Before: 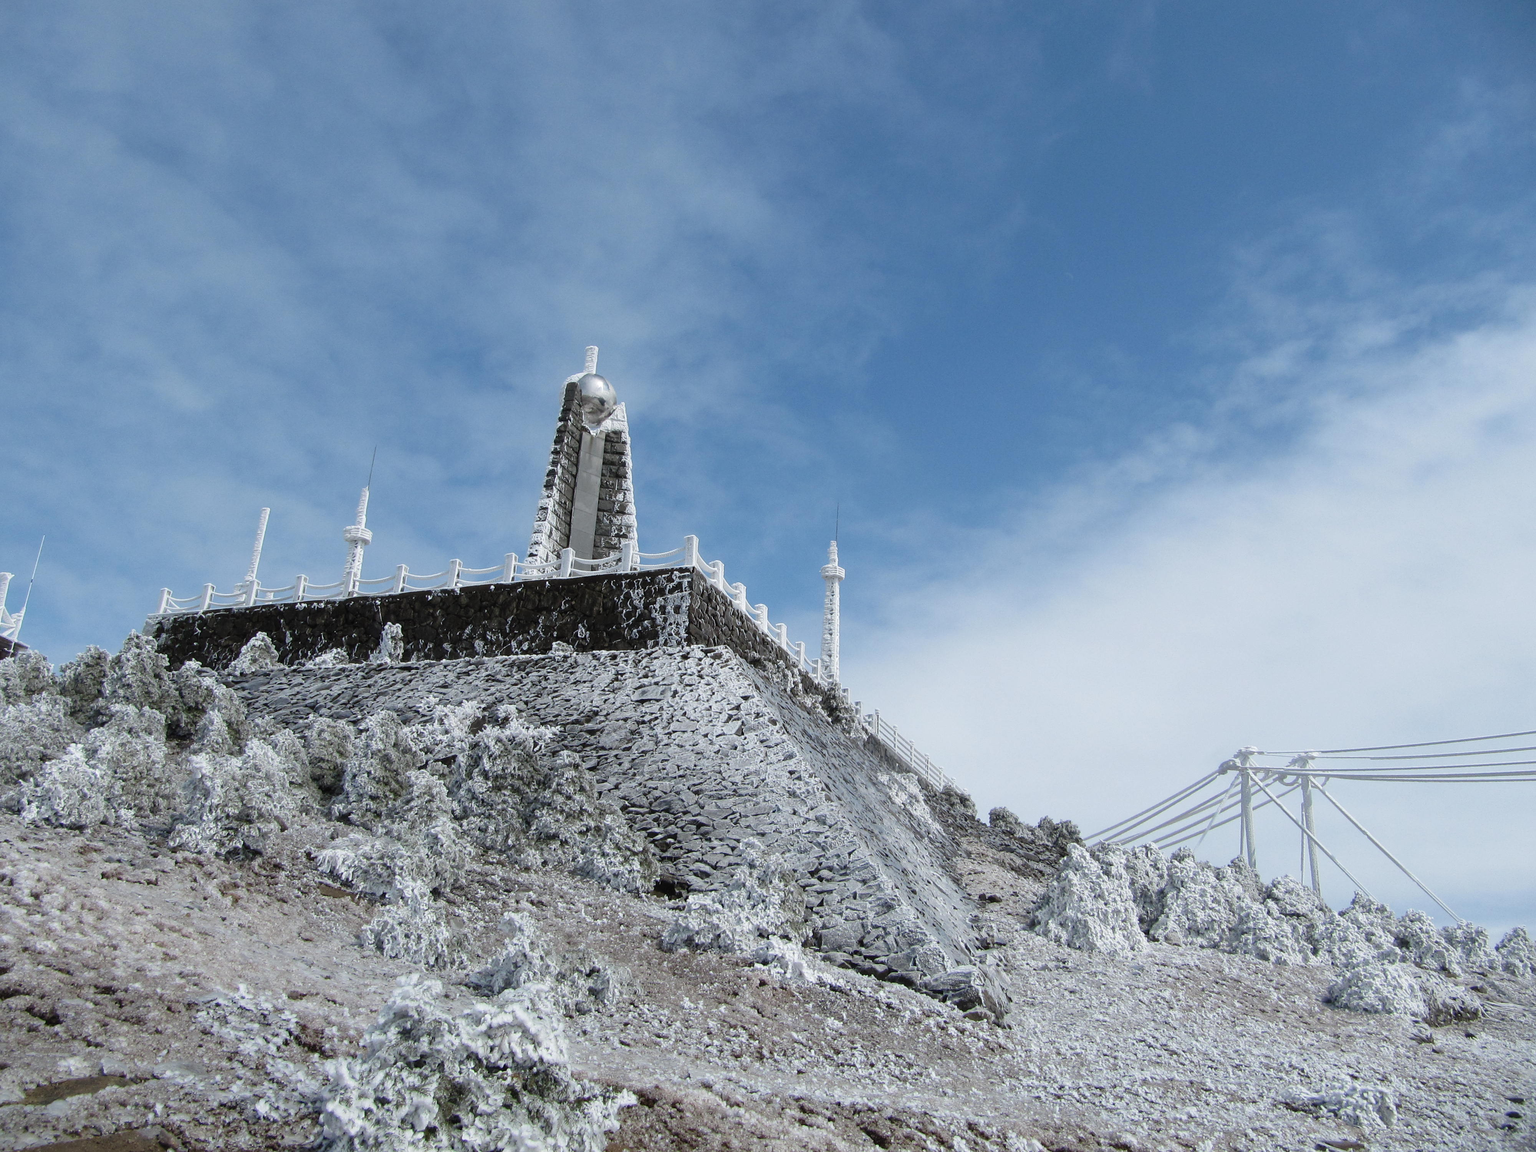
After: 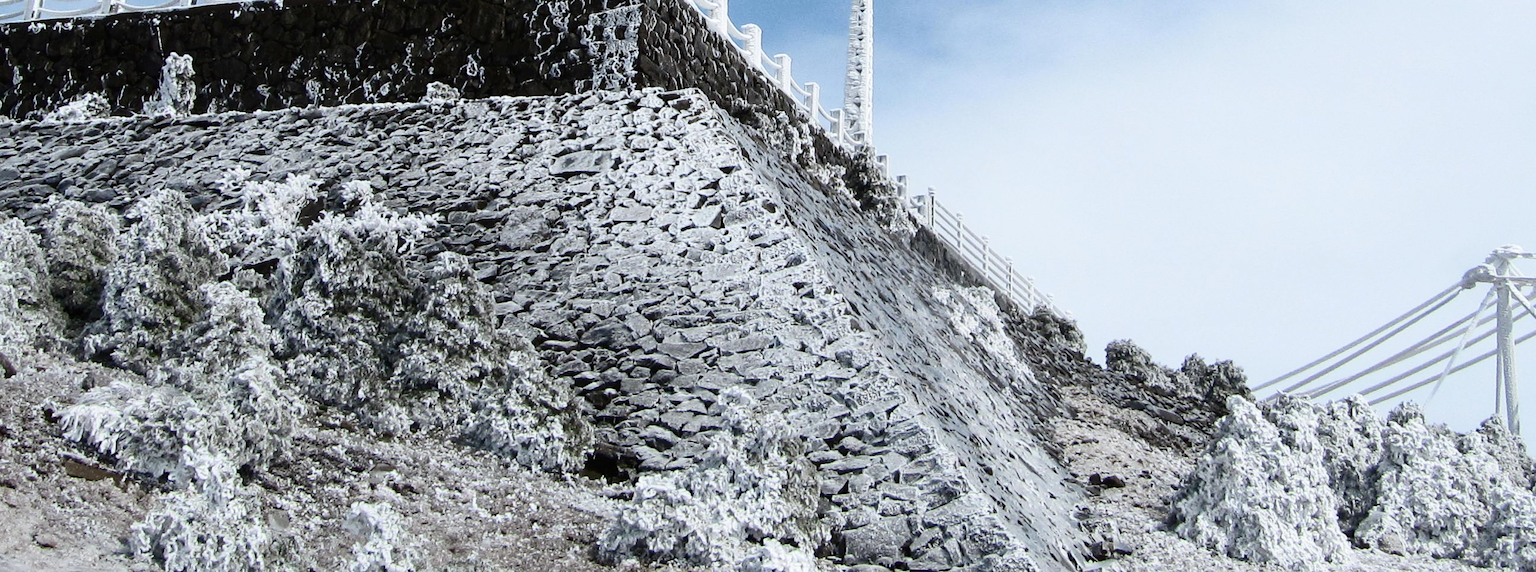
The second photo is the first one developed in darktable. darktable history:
crop: left 18.091%, top 51.13%, right 17.525%, bottom 16.85%
contrast brightness saturation: contrast 0.28
